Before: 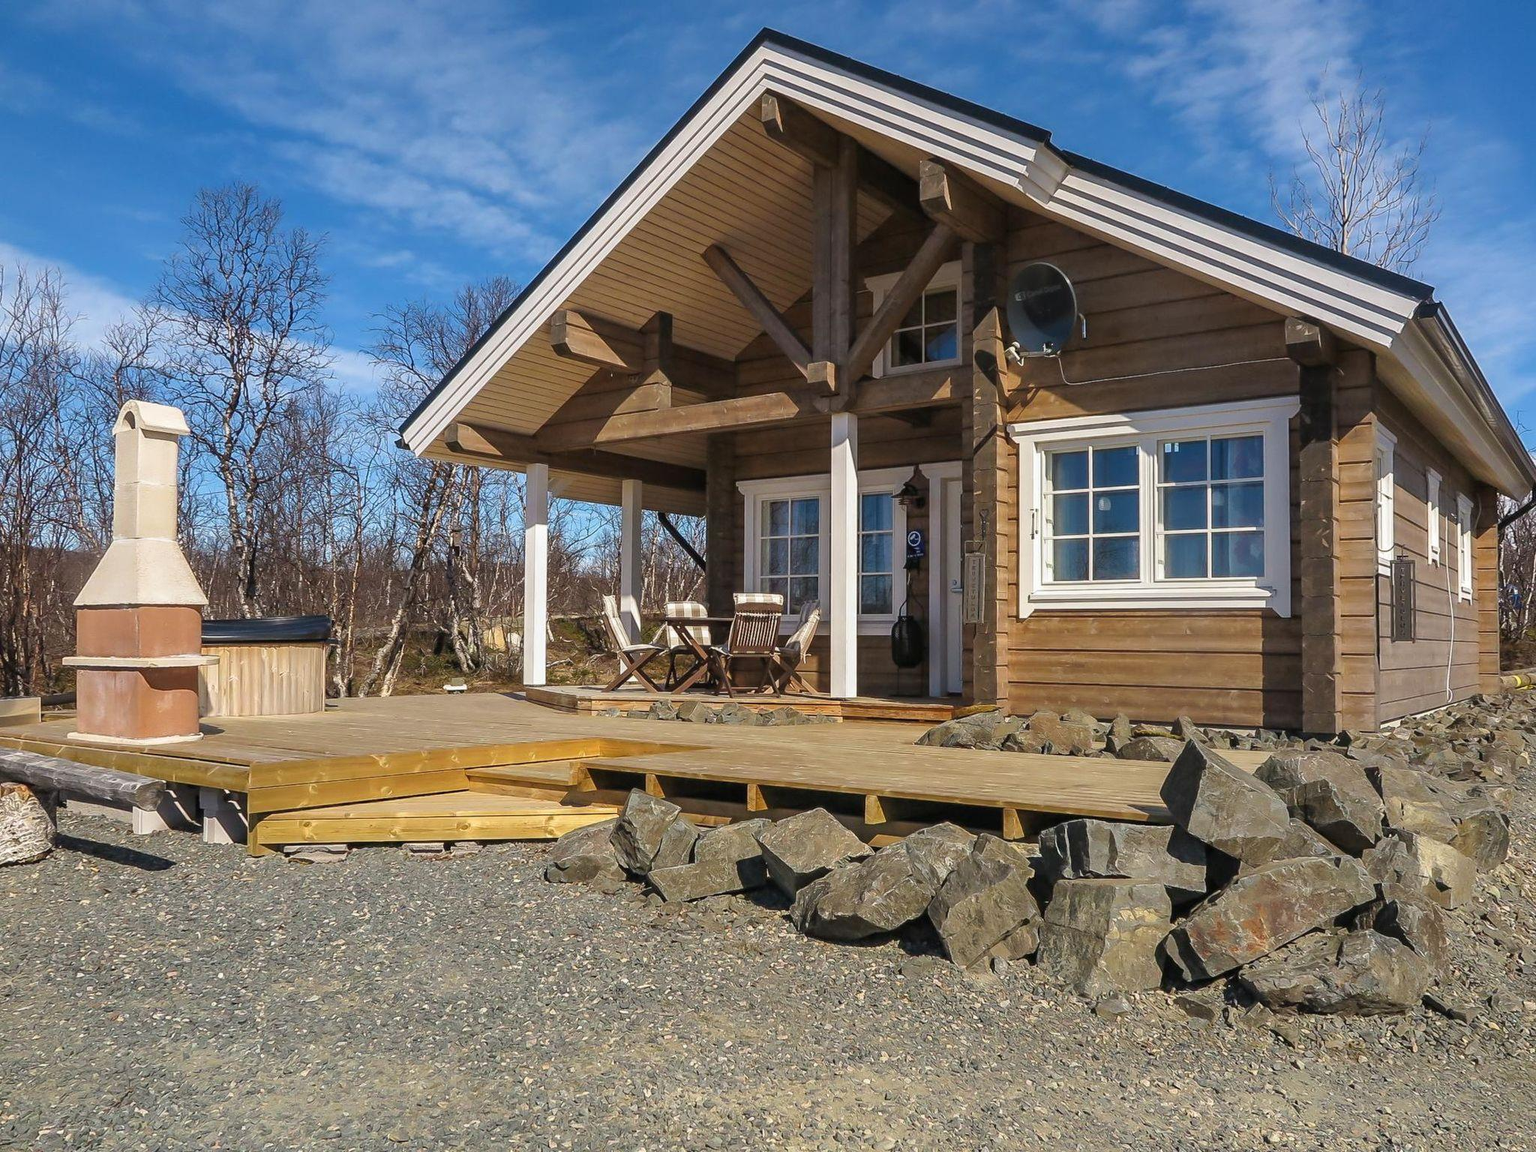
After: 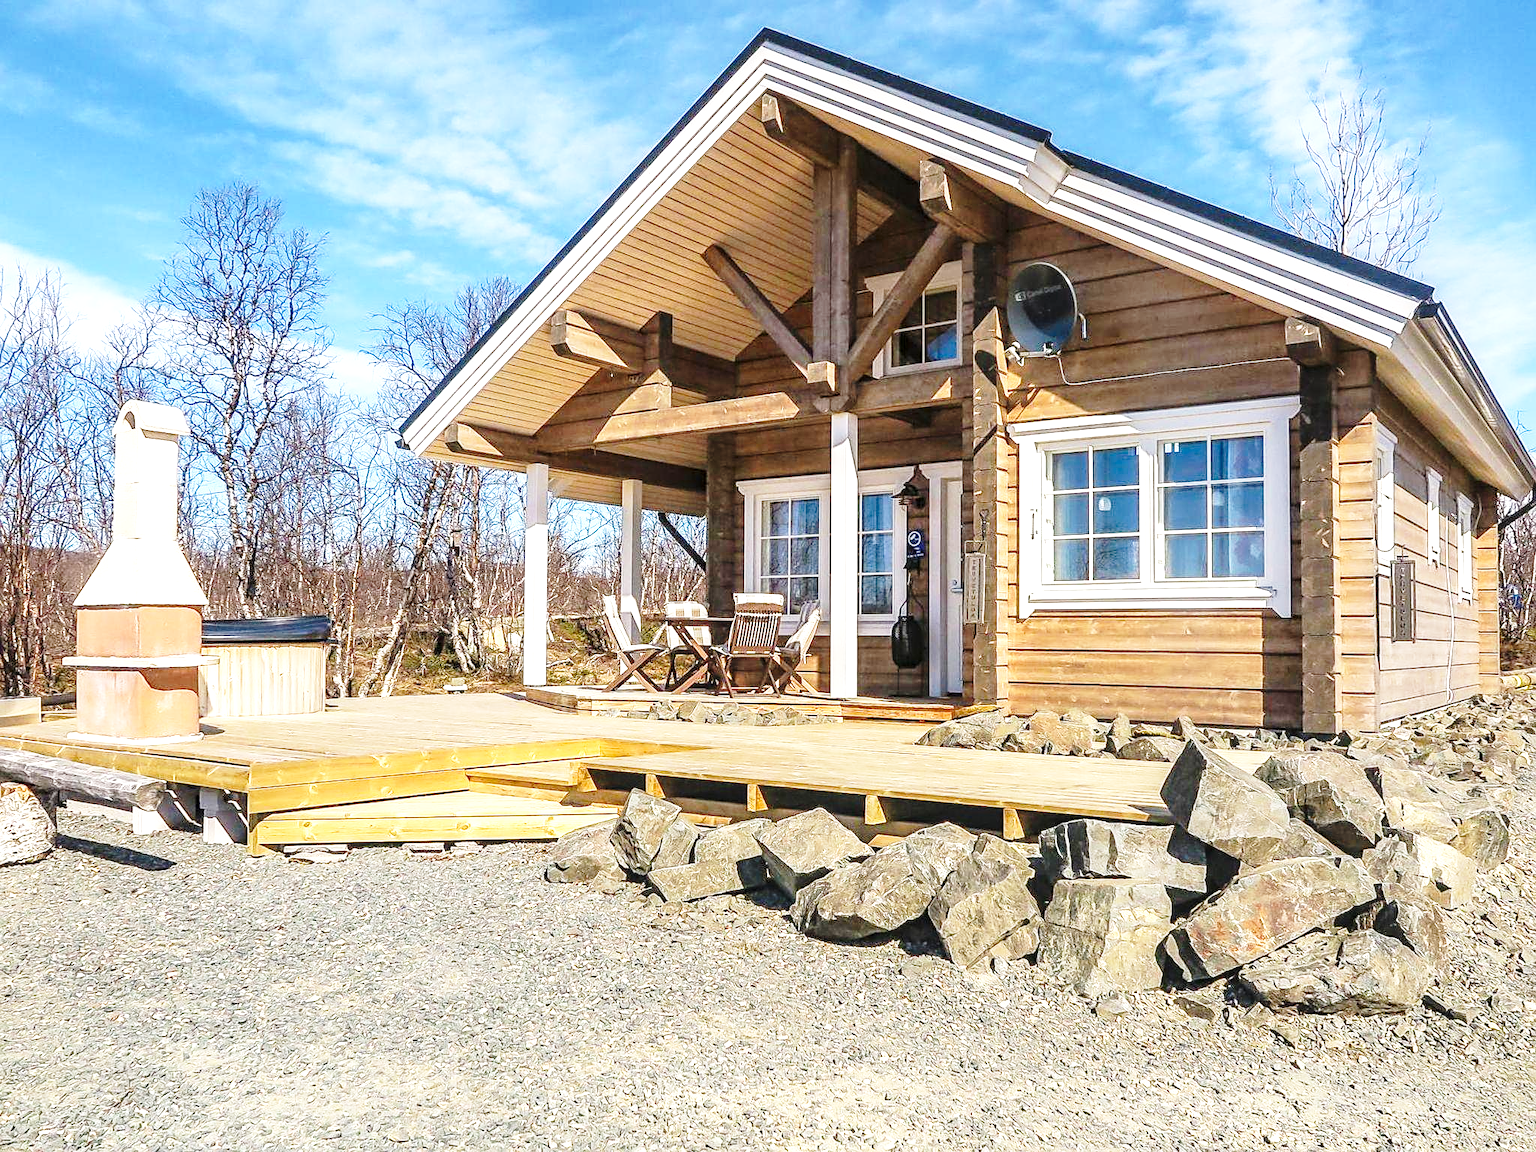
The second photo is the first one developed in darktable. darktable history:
exposure: black level correction 0.001, exposure 0.961 EV, compensate highlight preservation false
local contrast: on, module defaults
sharpen: on, module defaults
base curve: curves: ch0 [(0, 0) (0.028, 0.03) (0.121, 0.232) (0.46, 0.748) (0.859, 0.968) (1, 1)], preserve colors none
